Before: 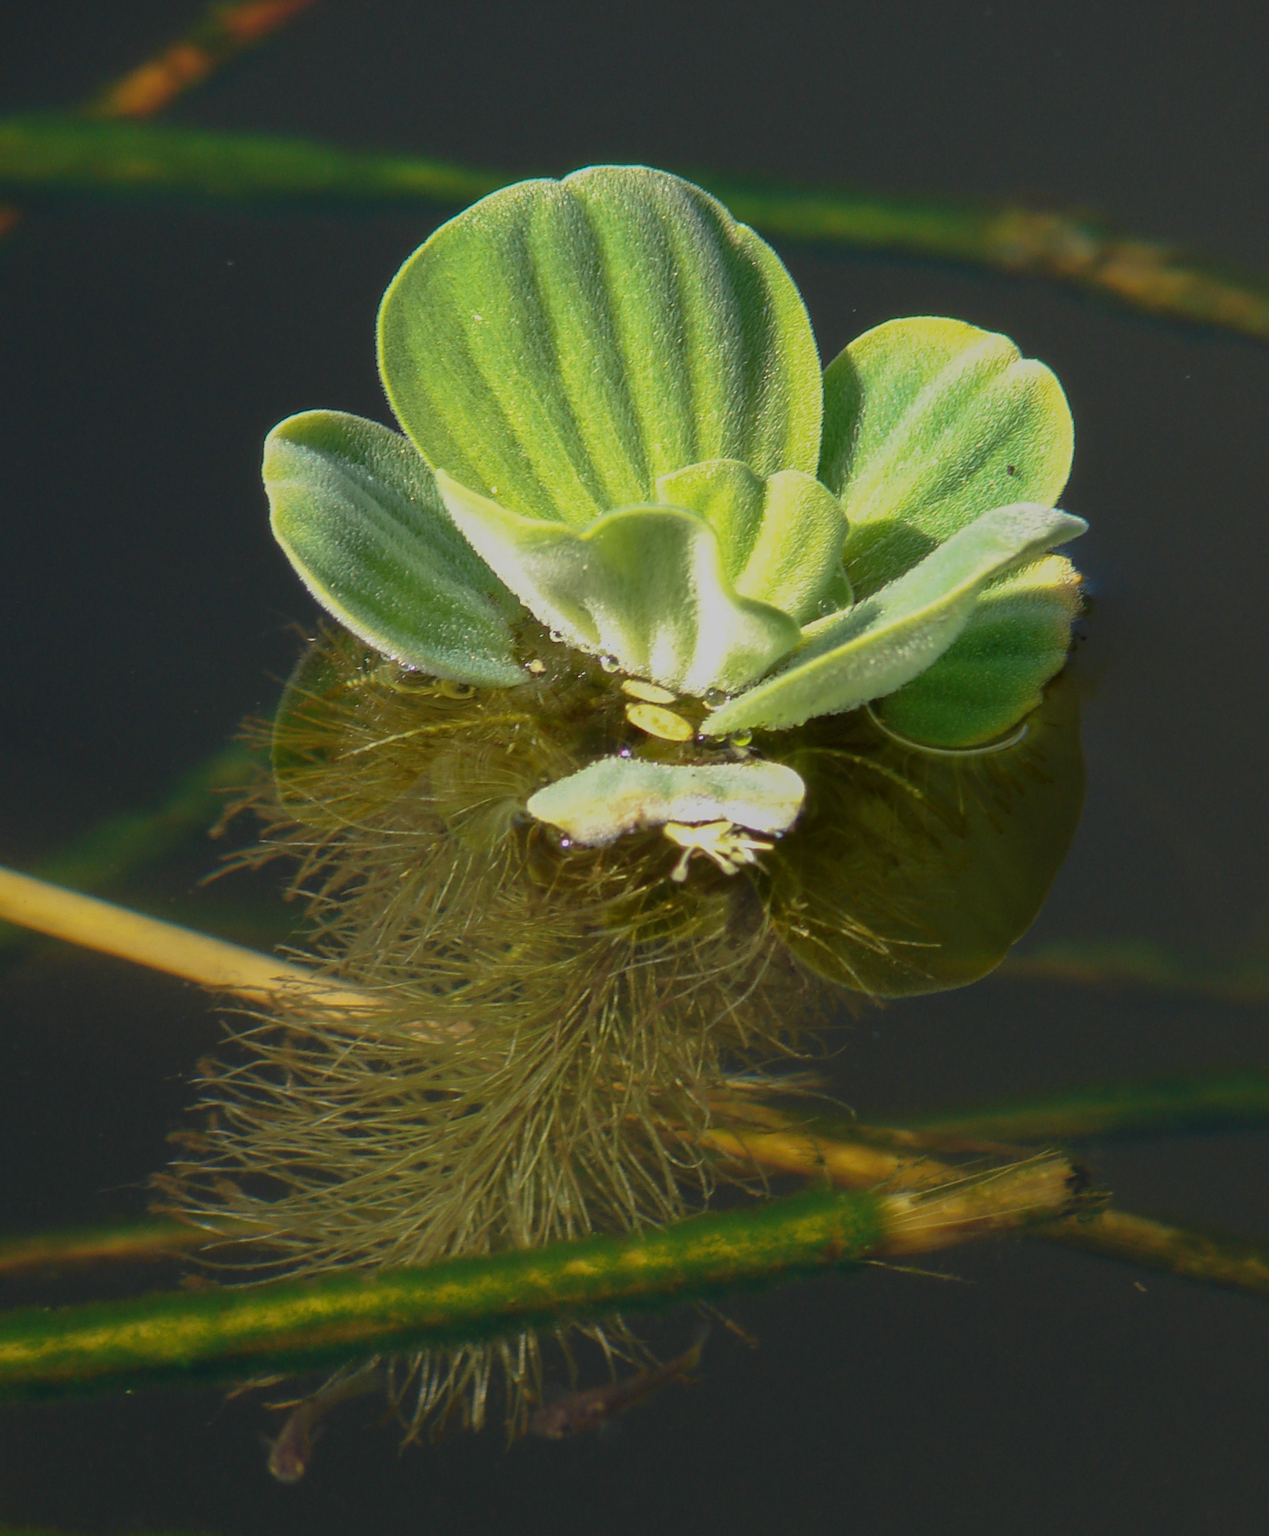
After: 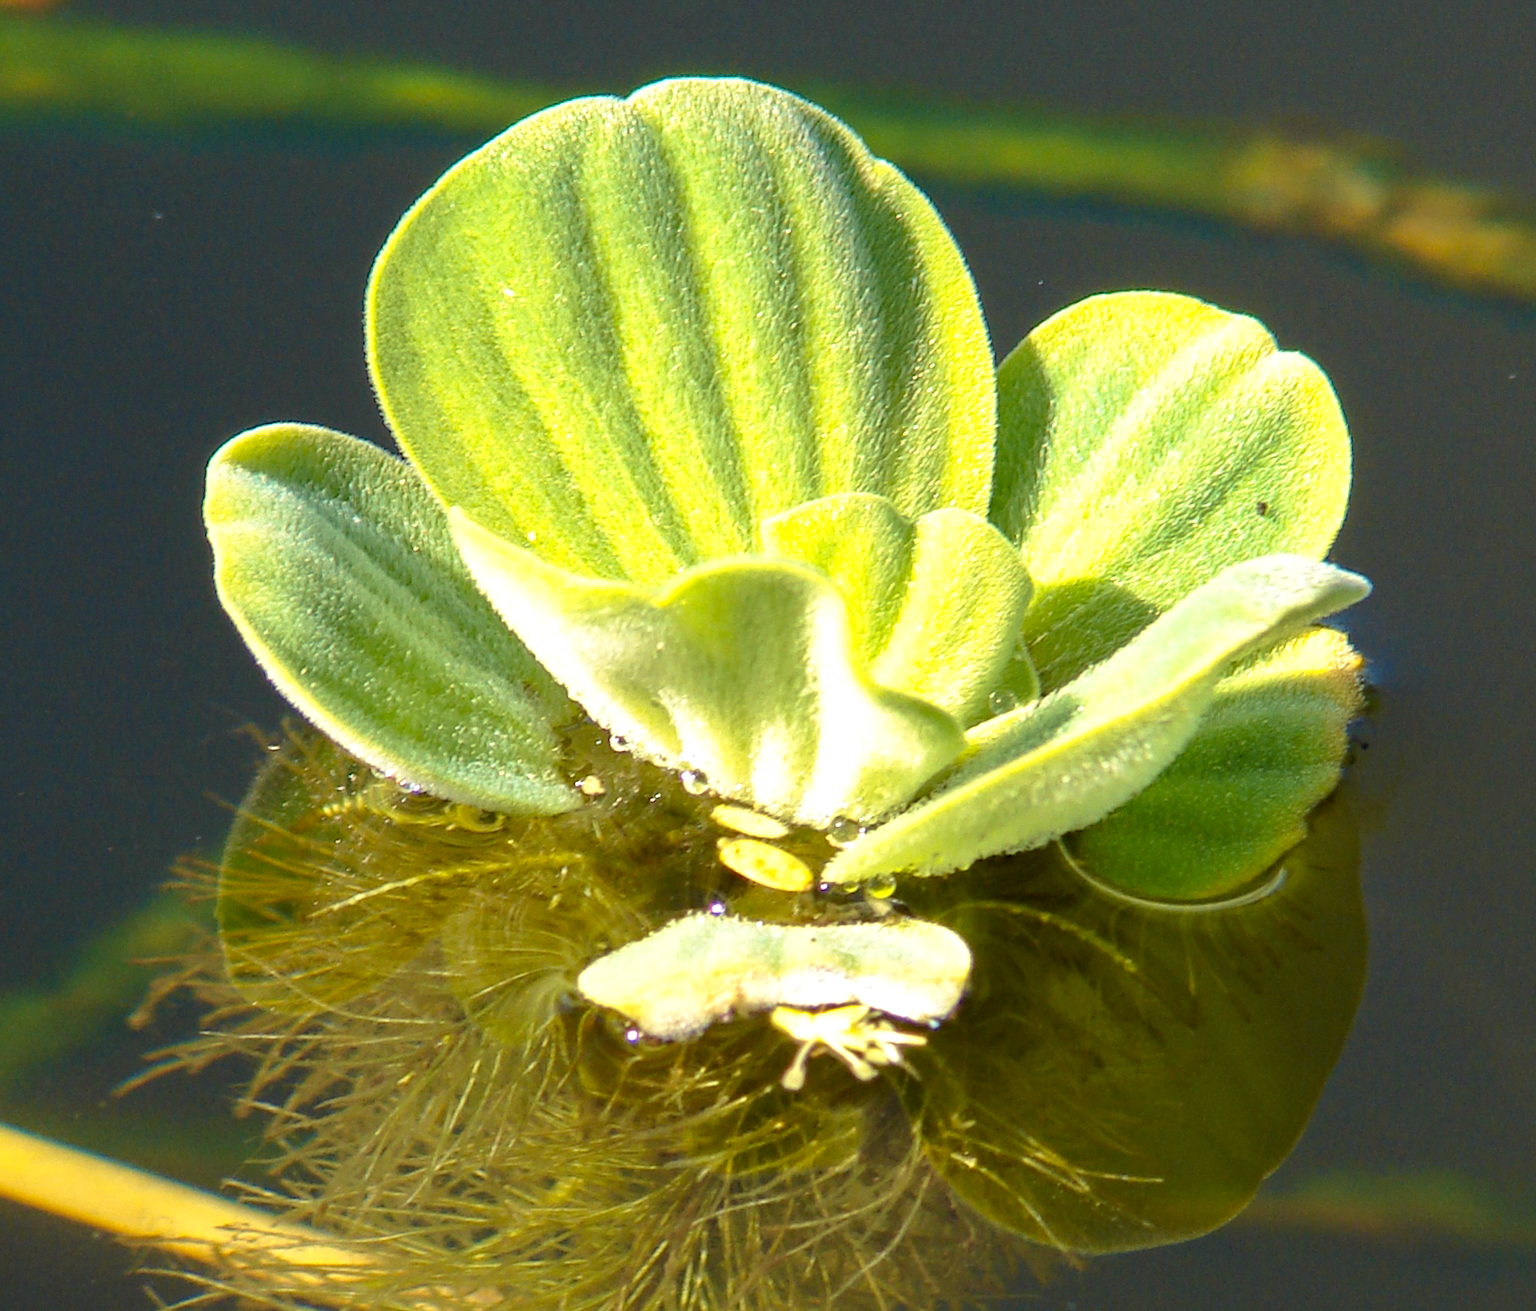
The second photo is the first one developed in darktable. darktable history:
velvia: on, module defaults
tone curve: curves: ch0 [(0, 0) (0.003, 0.003) (0.011, 0.011) (0.025, 0.026) (0.044, 0.046) (0.069, 0.072) (0.1, 0.103) (0.136, 0.141) (0.177, 0.184) (0.224, 0.233) (0.277, 0.287) (0.335, 0.348) (0.399, 0.414) (0.468, 0.486) (0.543, 0.563) (0.623, 0.647) (0.709, 0.736) (0.801, 0.831) (0.898, 0.92) (1, 1)], preserve colors none
crop and rotate: left 9.345%, top 7.22%, right 4.982%, bottom 32.331%
exposure: black level correction 0.001, exposure 1 EV, compensate highlight preservation false
color contrast: green-magenta contrast 0.8, blue-yellow contrast 1.1, unbound 0
haze removal: compatibility mode true, adaptive false
